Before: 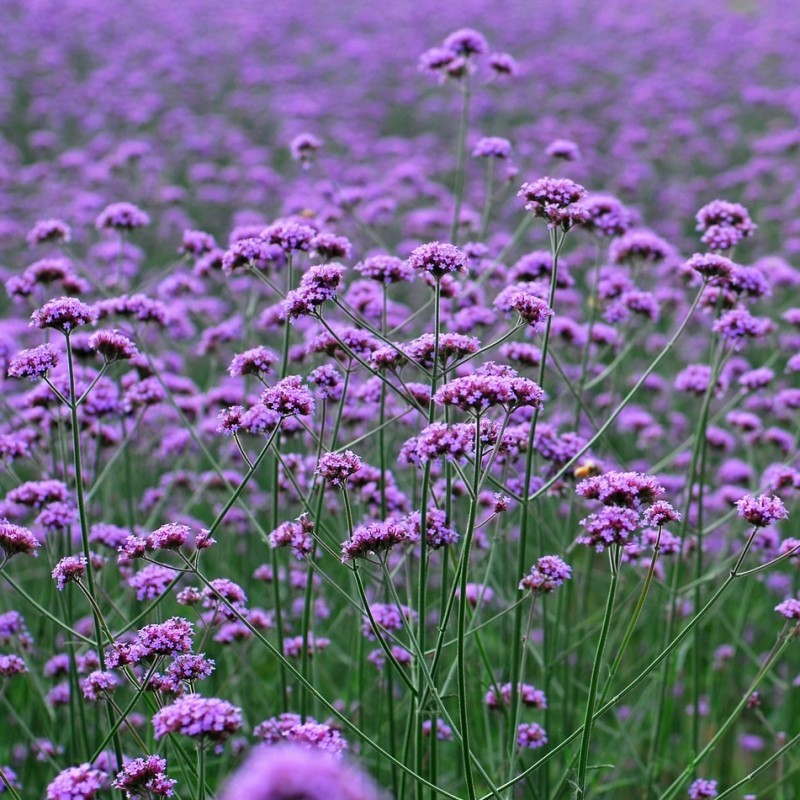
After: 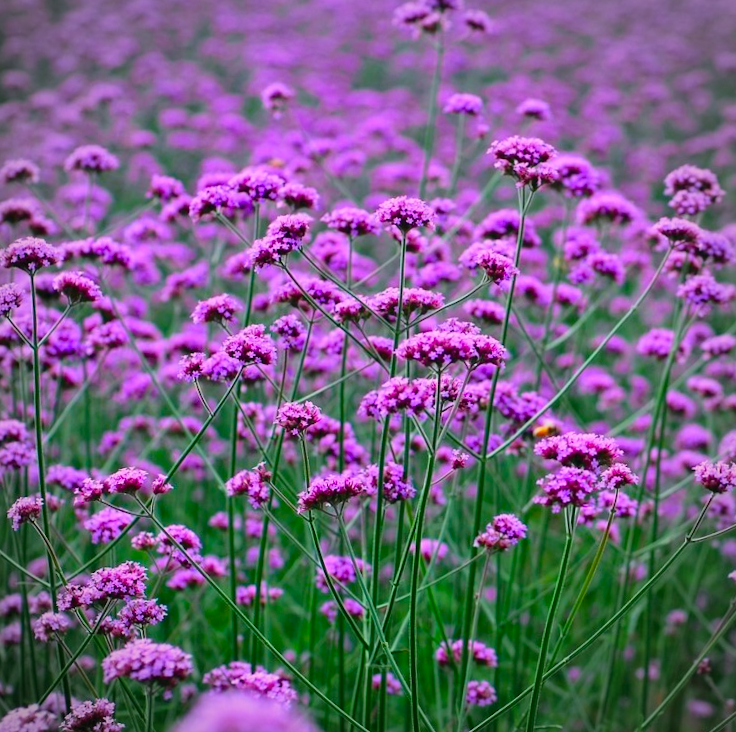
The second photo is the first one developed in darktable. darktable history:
tone curve: curves: ch0 [(0, 0.025) (0.15, 0.143) (0.452, 0.486) (0.751, 0.788) (1, 0.961)]; ch1 [(0, 0) (0.43, 0.408) (0.476, 0.469) (0.497, 0.494) (0.546, 0.571) (0.566, 0.607) (0.62, 0.657) (1, 1)]; ch2 [(0, 0) (0.386, 0.397) (0.505, 0.498) (0.547, 0.546) (0.579, 0.58) (1, 1)], color space Lab, independent channels, preserve colors none
color balance rgb: shadows lift › chroma 1.037%, shadows lift › hue 27.98°, linear chroma grading › global chroma 15.086%, perceptual saturation grading › global saturation 29.854%, contrast -9.649%
vignetting: automatic ratio true
crop and rotate: angle -2.16°, left 3.1%, top 4.312%, right 1.427%, bottom 0.718%
